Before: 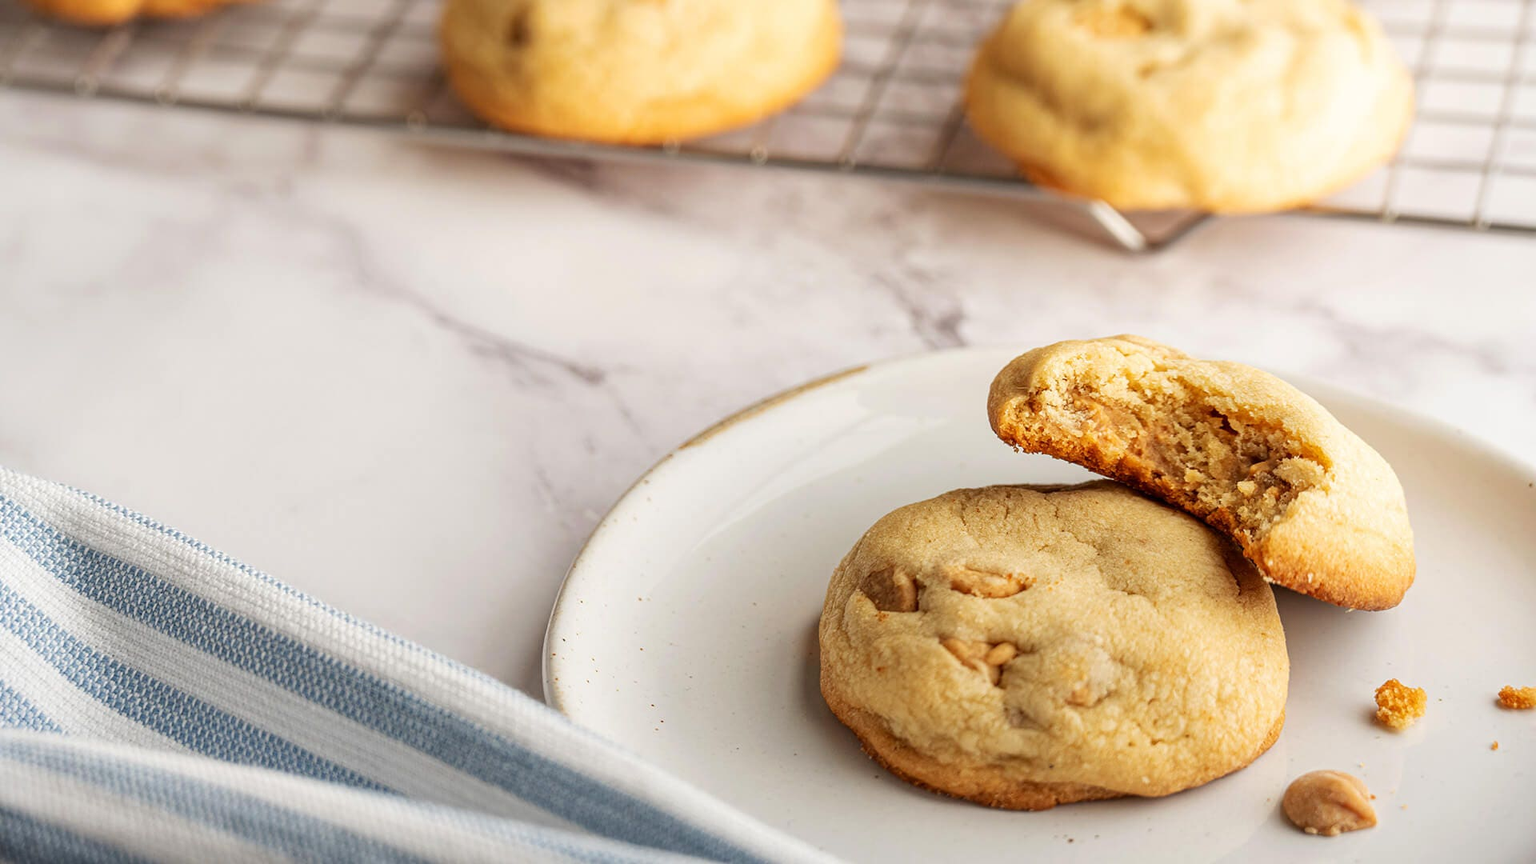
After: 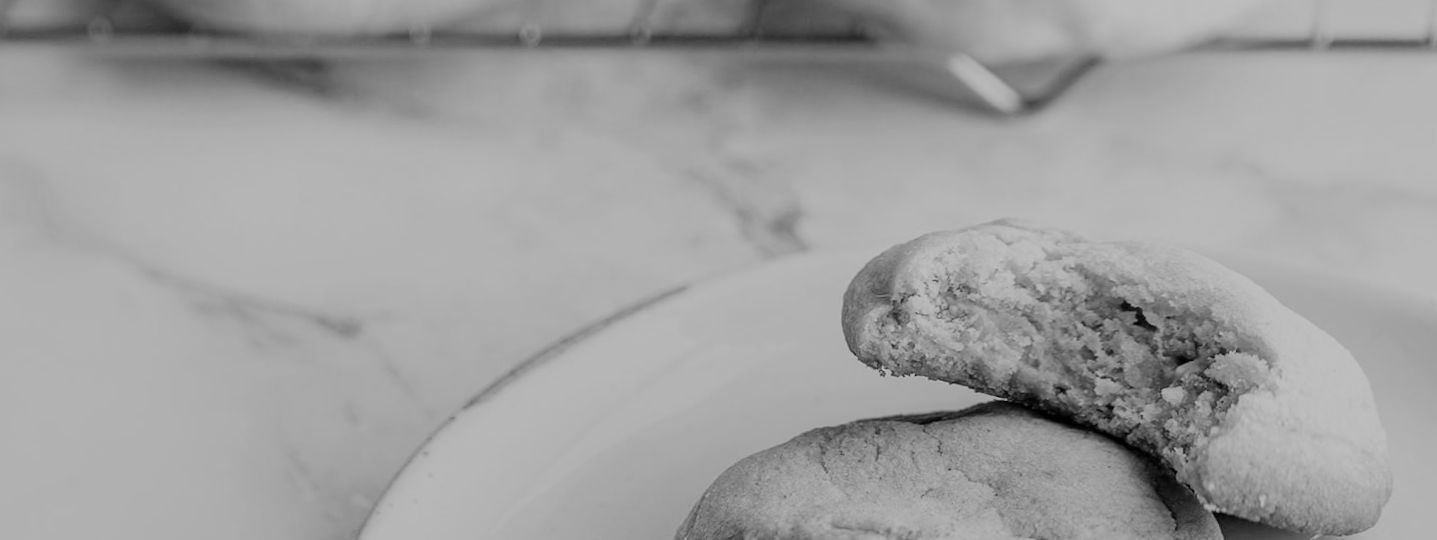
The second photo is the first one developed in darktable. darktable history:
contrast brightness saturation: saturation -0.05
crop: left 18.38%, top 11.092%, right 2.134%, bottom 33.217%
filmic rgb: black relative exposure -7.15 EV, white relative exposure 5.36 EV, hardness 3.02, color science v6 (2022)
rotate and perspective: rotation -5°, crop left 0.05, crop right 0.952, crop top 0.11, crop bottom 0.89
haze removal: strength 0.29, distance 0.25, compatibility mode true, adaptive false
white balance: red 1.188, blue 1.11
monochrome: a -92.57, b 58.91
